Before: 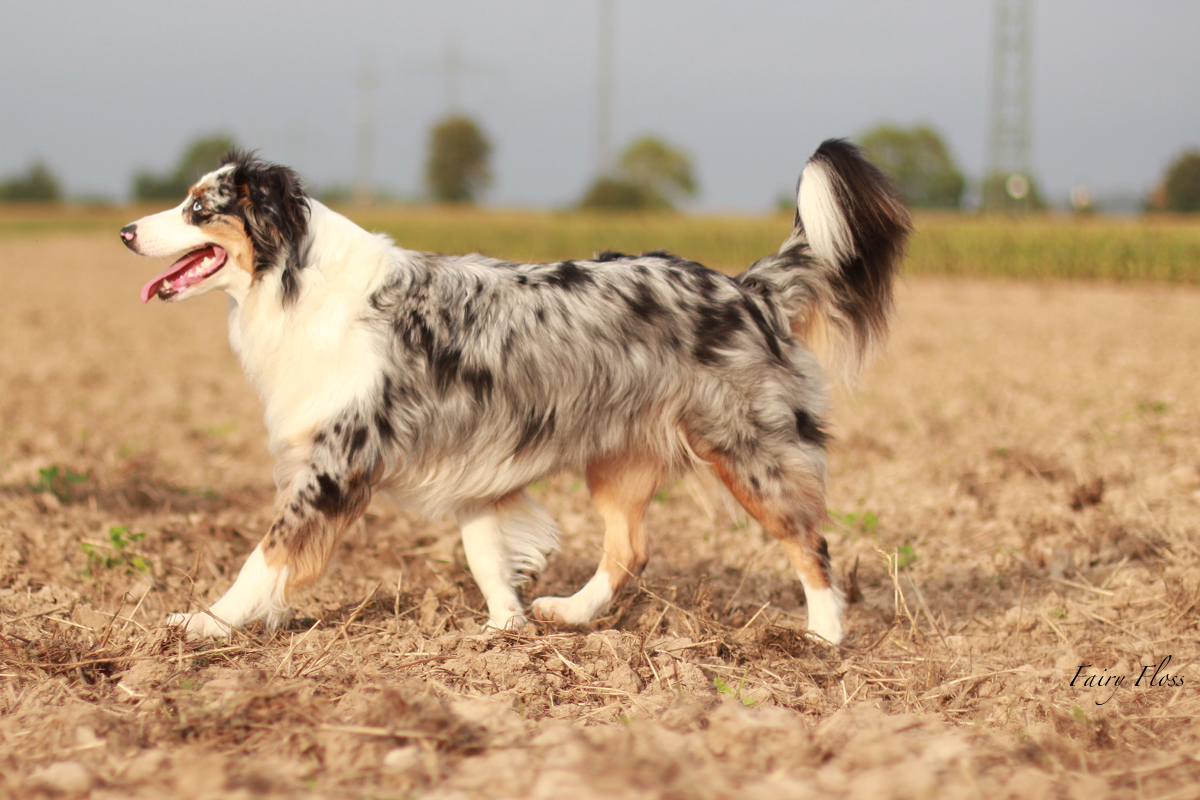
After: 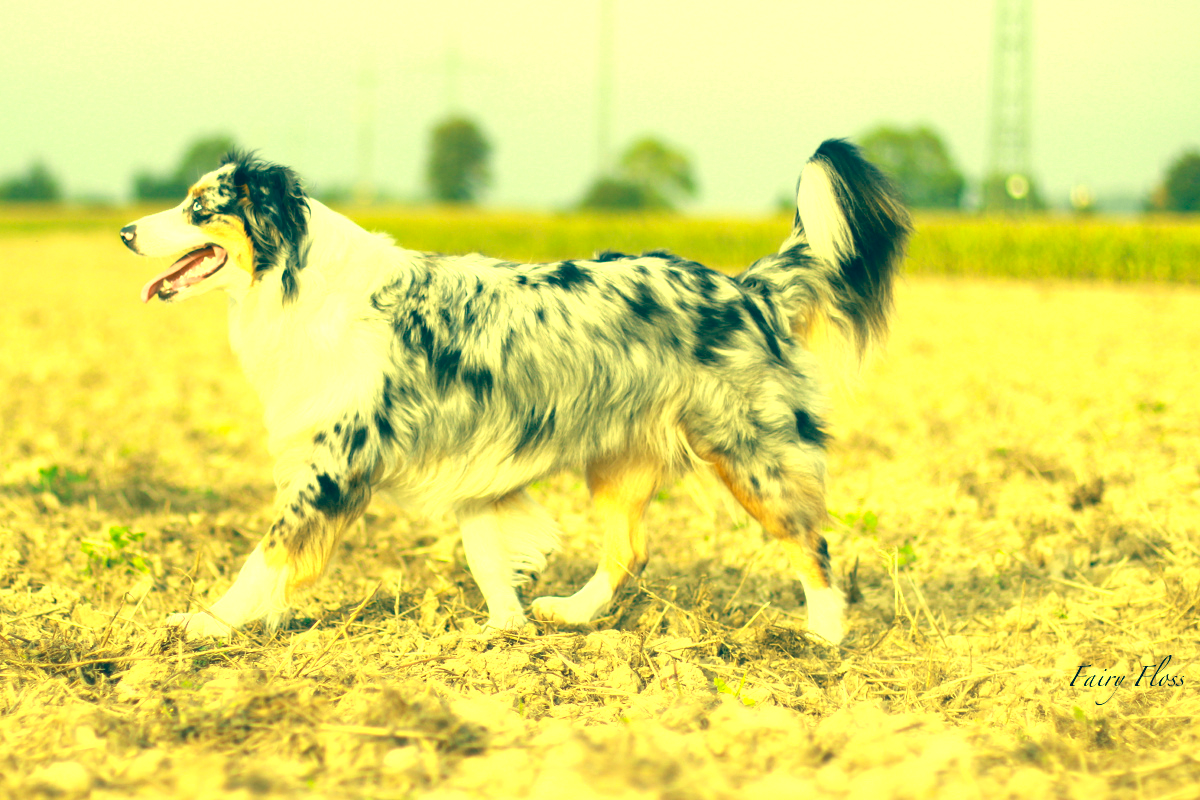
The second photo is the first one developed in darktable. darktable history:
color correction: highlights a* -15.58, highlights b* 40, shadows a* -40, shadows b* -26.18
exposure: exposure 1.089 EV, compensate highlight preservation false
